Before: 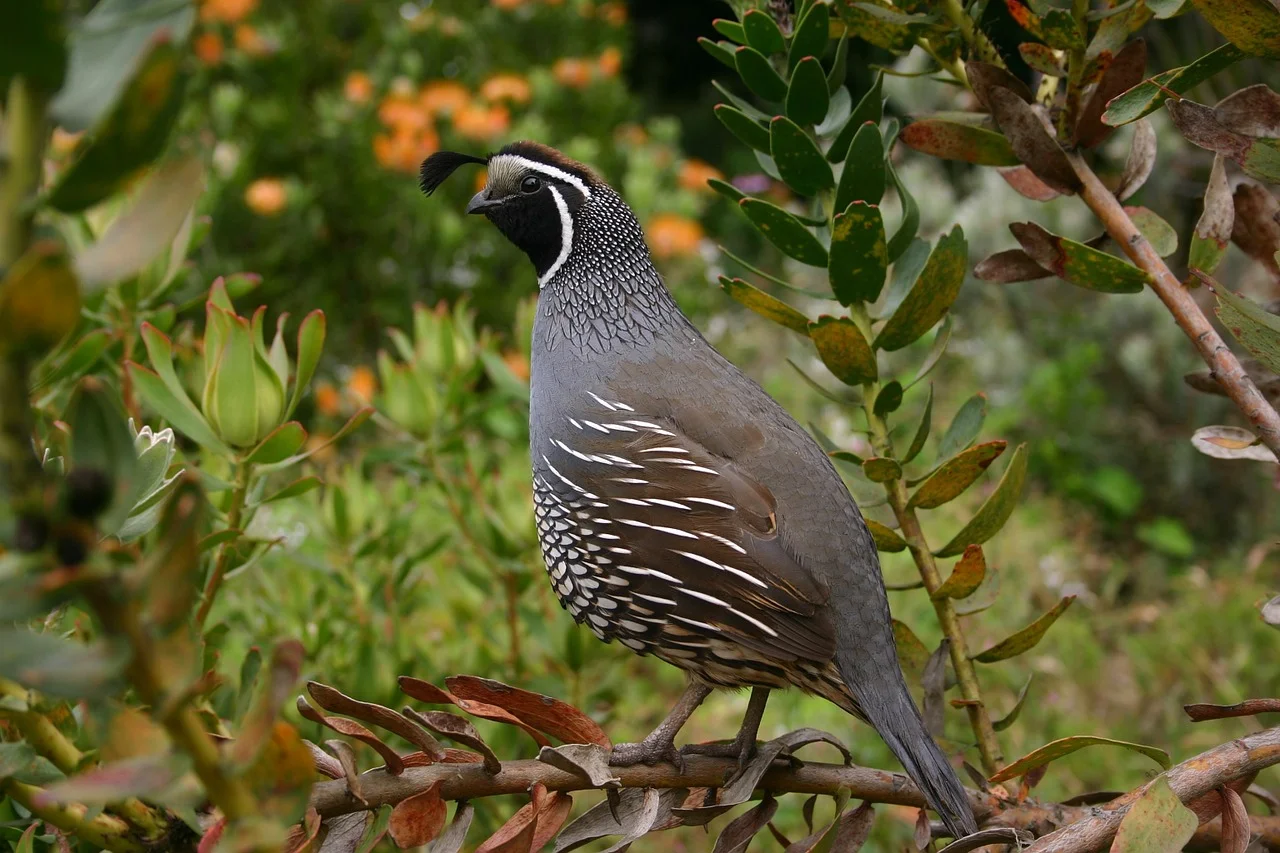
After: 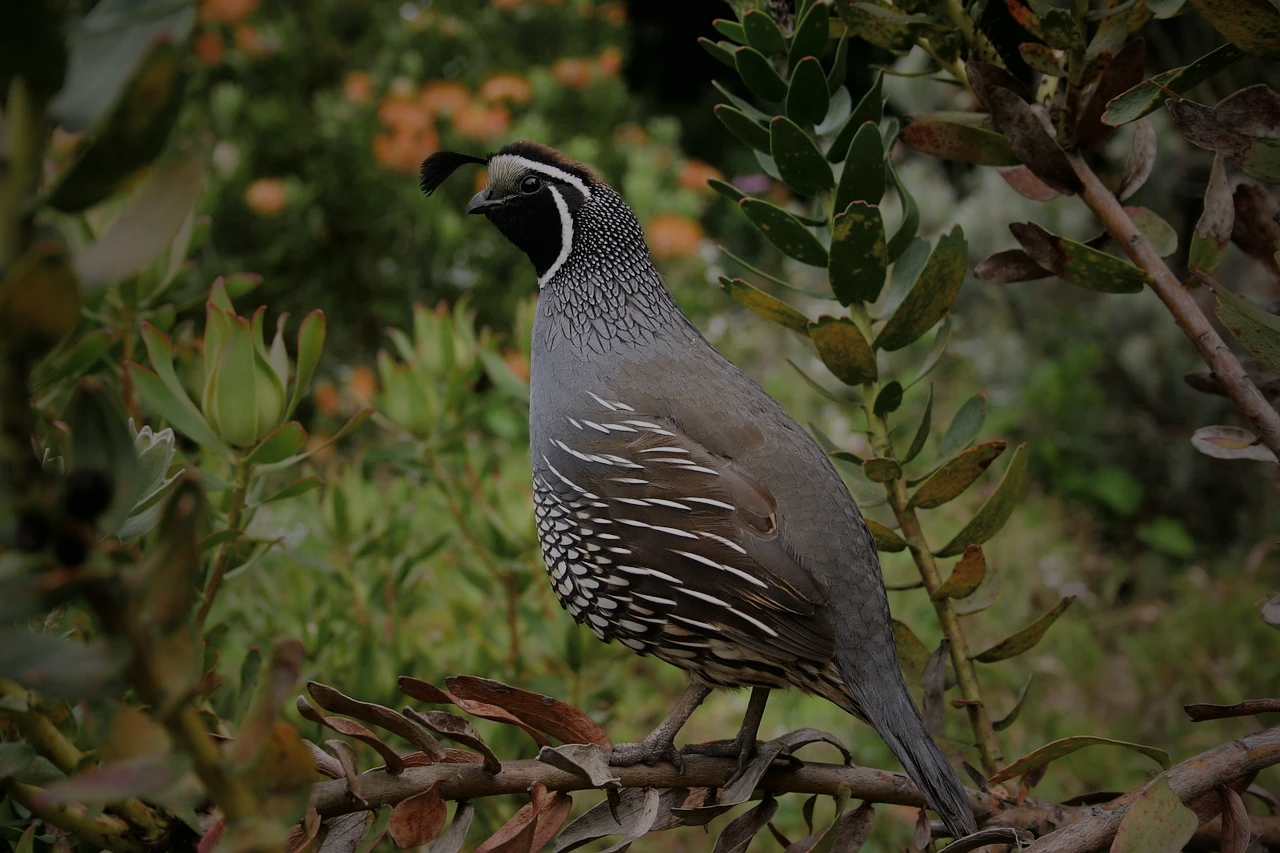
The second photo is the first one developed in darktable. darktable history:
filmic rgb: middle gray luminance 2.56%, black relative exposure -10.02 EV, white relative exposure 6.99 EV, threshold 6 EV, dynamic range scaling 9.58%, target black luminance 0%, hardness 3.19, latitude 44.39%, contrast 0.684, highlights saturation mix 3.57%, shadows ↔ highlights balance 13.4%, enable highlight reconstruction true
vignetting: fall-off start 17.78%, fall-off radius 137.18%, brightness -0.595, saturation -0.002, width/height ratio 0.619, shape 0.587
tone curve: curves: ch0 [(0, 0) (0.003, 0.008) (0.011, 0.011) (0.025, 0.014) (0.044, 0.021) (0.069, 0.029) (0.1, 0.042) (0.136, 0.06) (0.177, 0.09) (0.224, 0.126) (0.277, 0.177) (0.335, 0.243) (0.399, 0.31) (0.468, 0.388) (0.543, 0.484) (0.623, 0.585) (0.709, 0.683) (0.801, 0.775) (0.898, 0.873) (1, 1)], color space Lab, linked channels, preserve colors none
